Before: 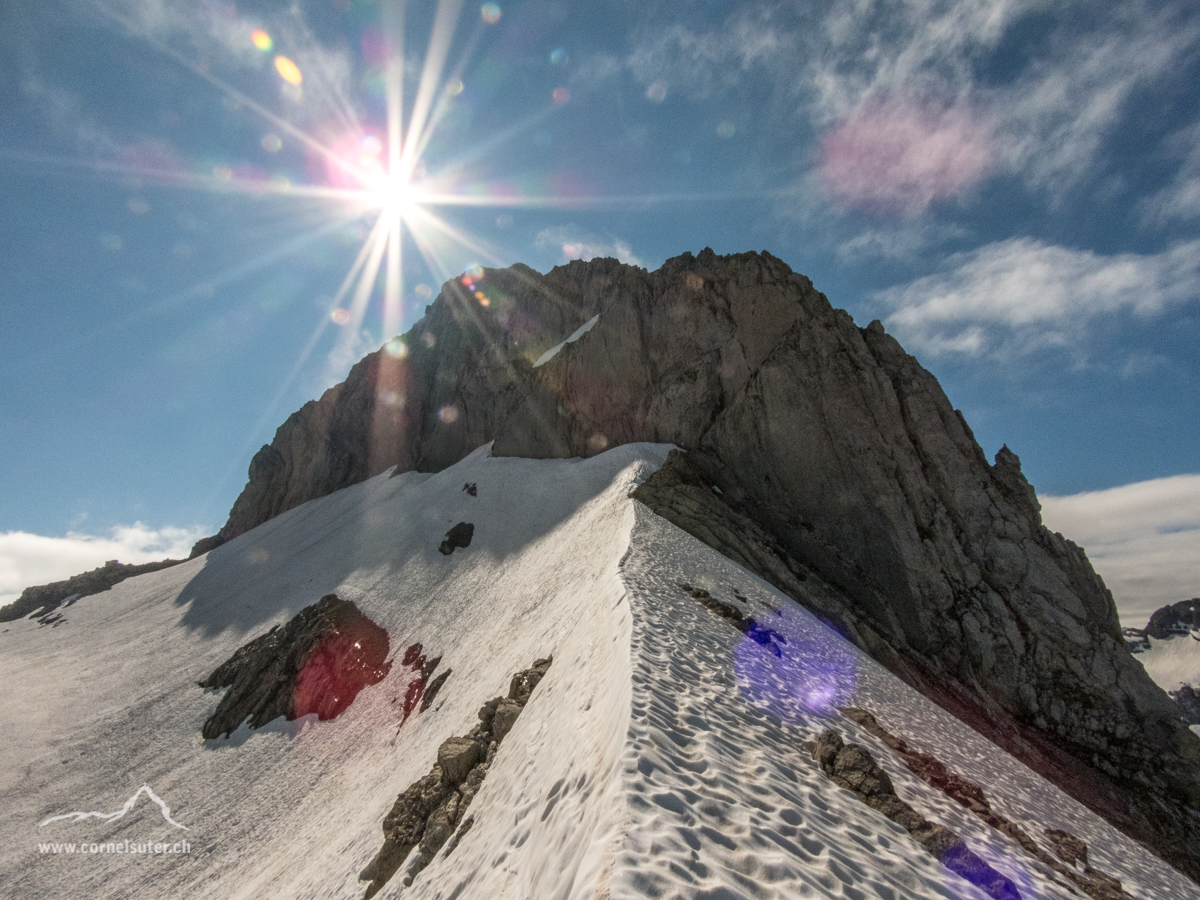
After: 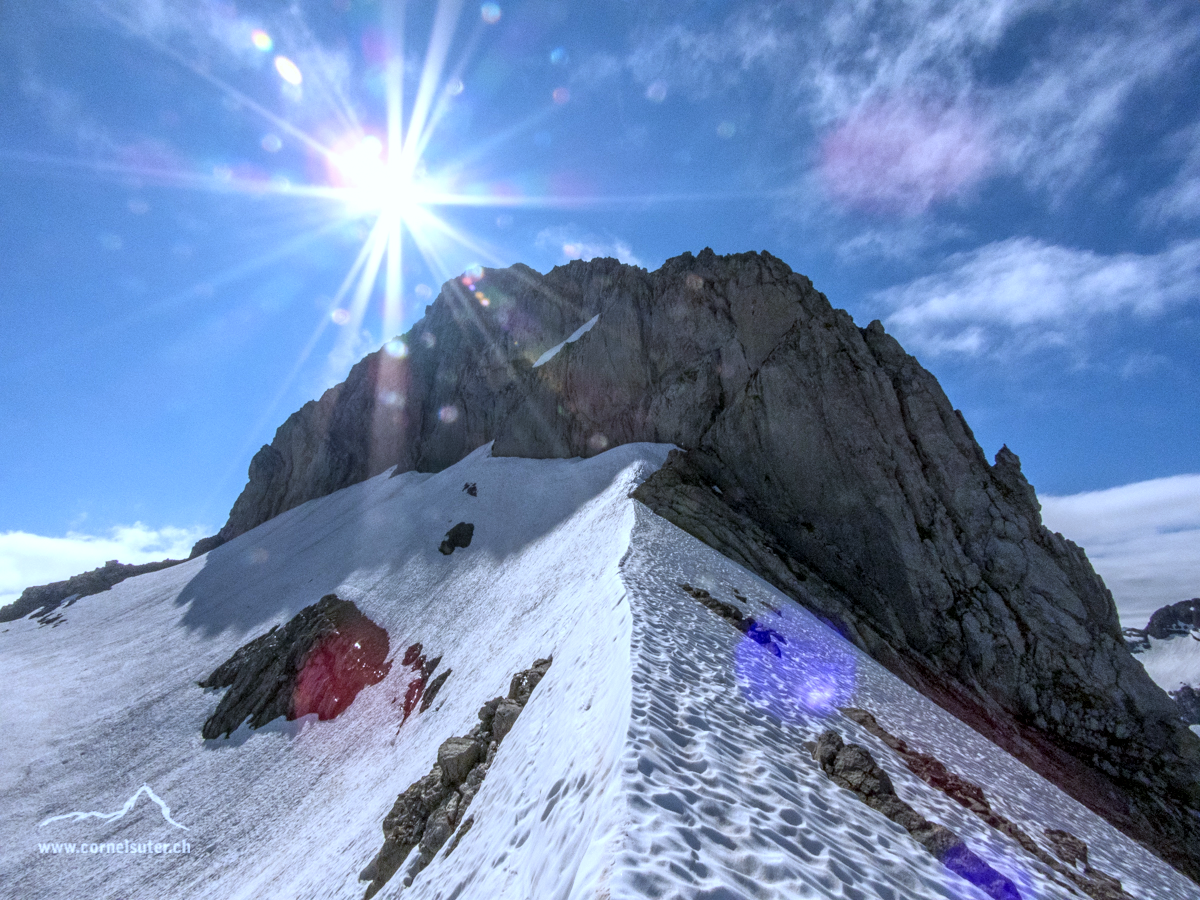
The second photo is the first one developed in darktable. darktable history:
exposure: black level correction 0.003, exposure 0.383 EV, compensate highlight preservation false
white balance: red 0.871, blue 1.249
